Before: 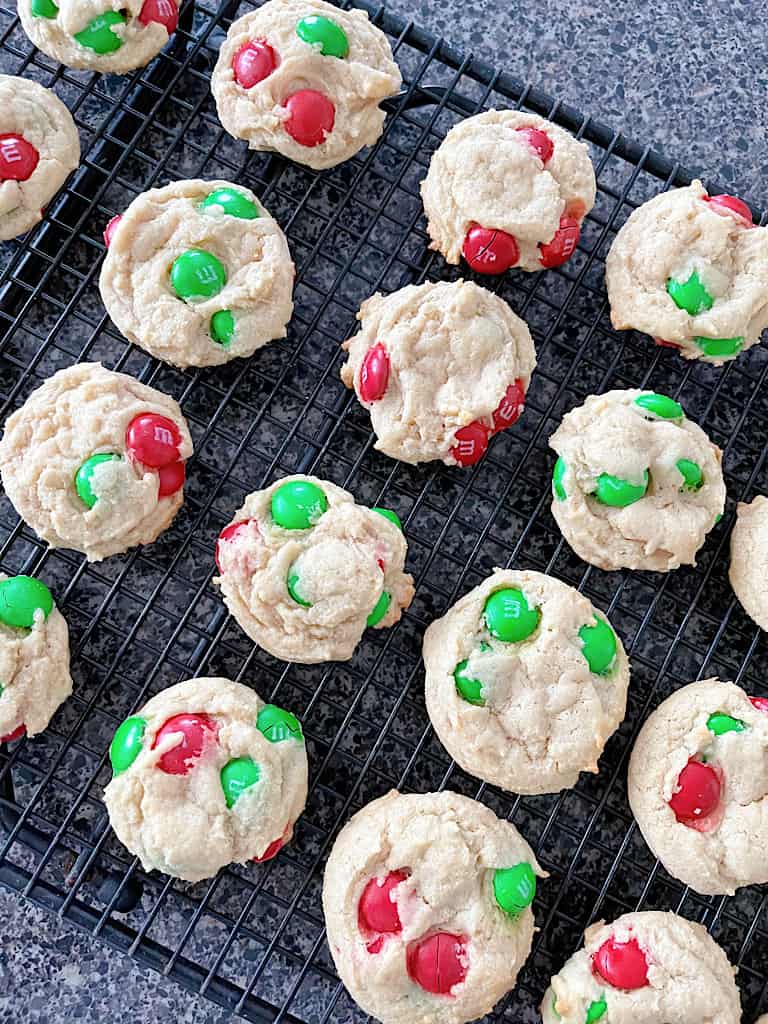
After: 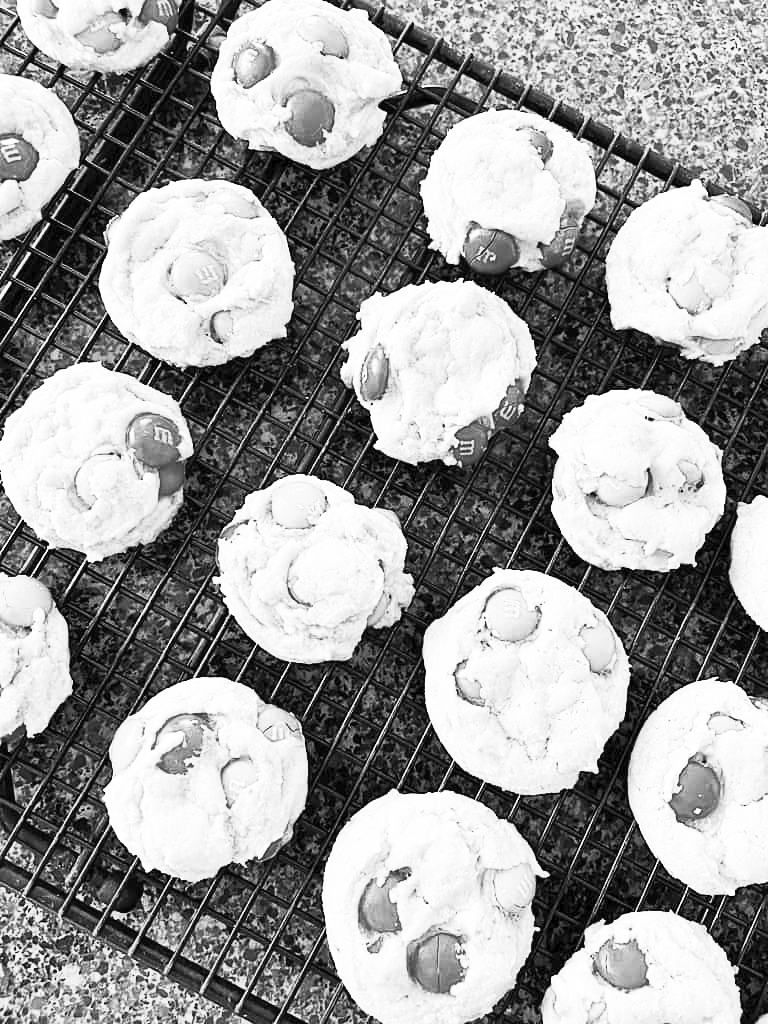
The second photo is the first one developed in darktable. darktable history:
contrast brightness saturation: contrast 0.517, brightness 0.467, saturation -0.995
tone equalizer: on, module defaults
